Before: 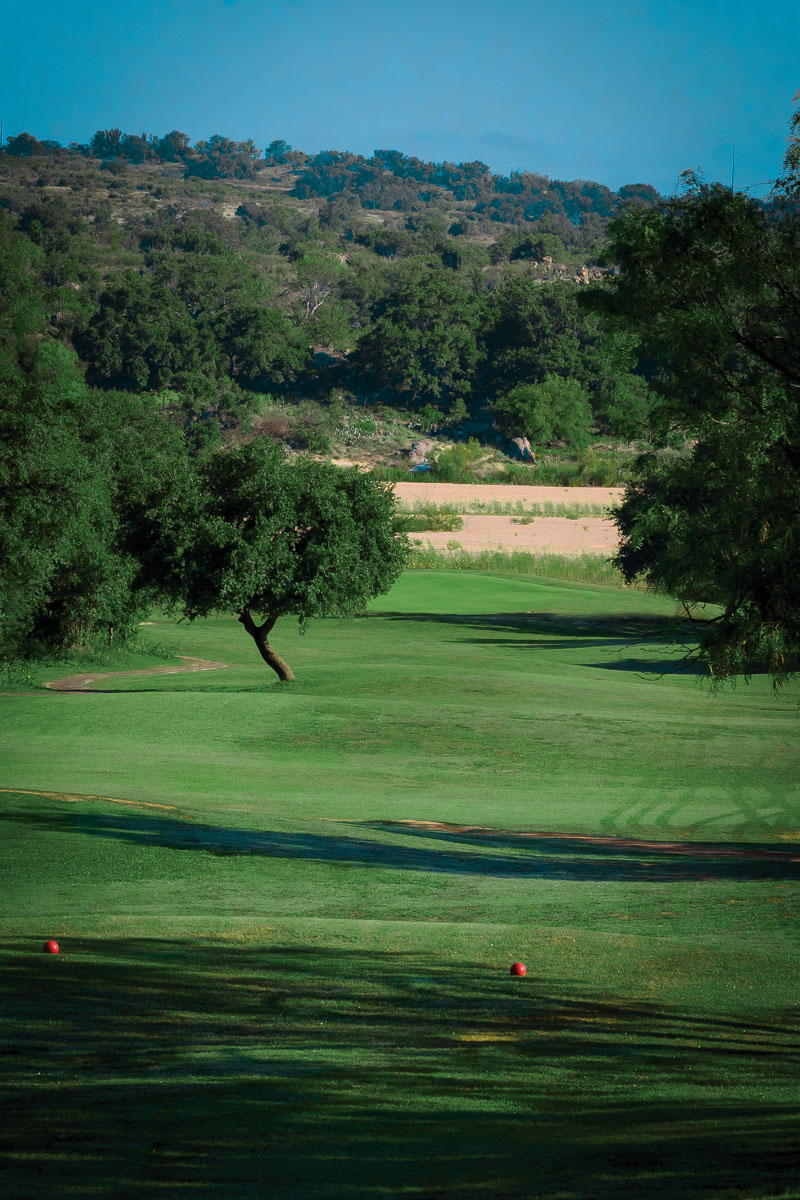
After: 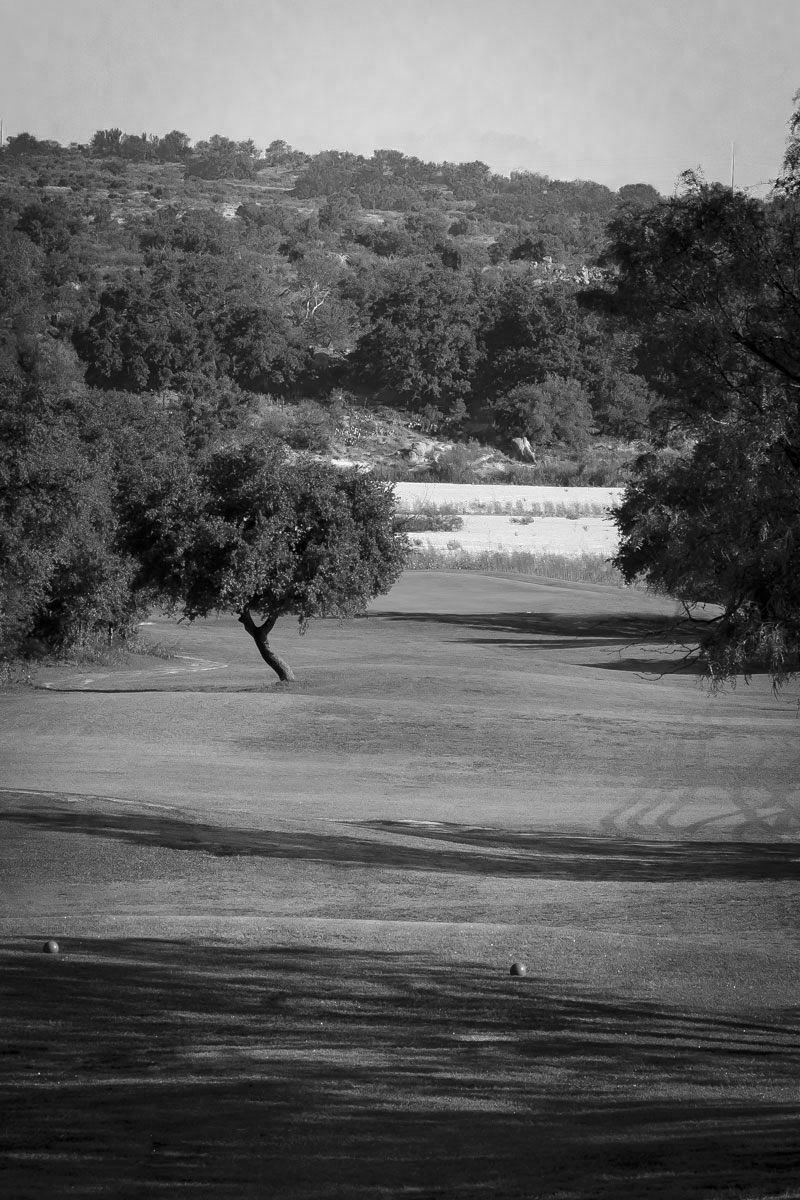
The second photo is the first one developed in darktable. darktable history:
color calibration: output gray [0.25, 0.35, 0.4, 0], illuminant as shot in camera, x 0.383, y 0.38, temperature 3959.44 K
exposure: exposure 0.609 EV, compensate highlight preservation false
